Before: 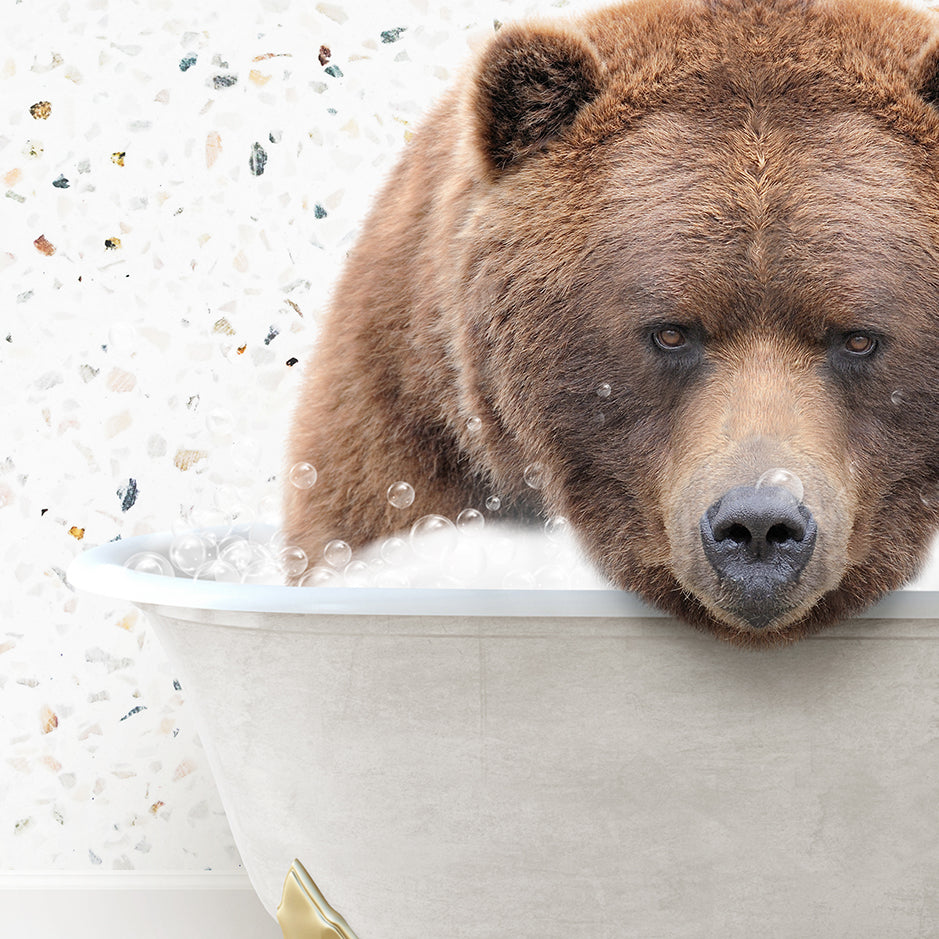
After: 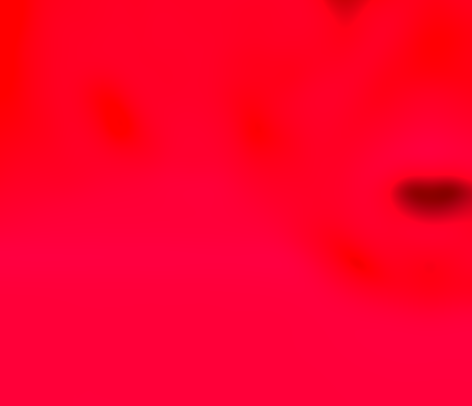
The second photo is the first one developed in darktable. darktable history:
color zones: curves: ch0 [(0, 0.363) (0.128, 0.373) (0.25, 0.5) (0.402, 0.407) (0.521, 0.525) (0.63, 0.559) (0.729, 0.662) (0.867, 0.471)]; ch1 [(0, 0.515) (0.136, 0.618) (0.25, 0.5) (0.378, 0) (0.516, 0) (0.622, 0.593) (0.737, 0.819) (0.87, 0.593)]; ch2 [(0, 0.529) (0.128, 0.471) (0.282, 0.451) (0.386, 0.662) (0.516, 0.525) (0.633, 0.554) (0.75, 0.62) (0.875, 0.441)]
crop: left 35.03%, top 36.625%, right 14.663%, bottom 20.057%
lowpass: radius 16, unbound 0
white balance: red 4.26, blue 1.802
shadows and highlights: radius 337.17, shadows 29.01, soften with gaussian
